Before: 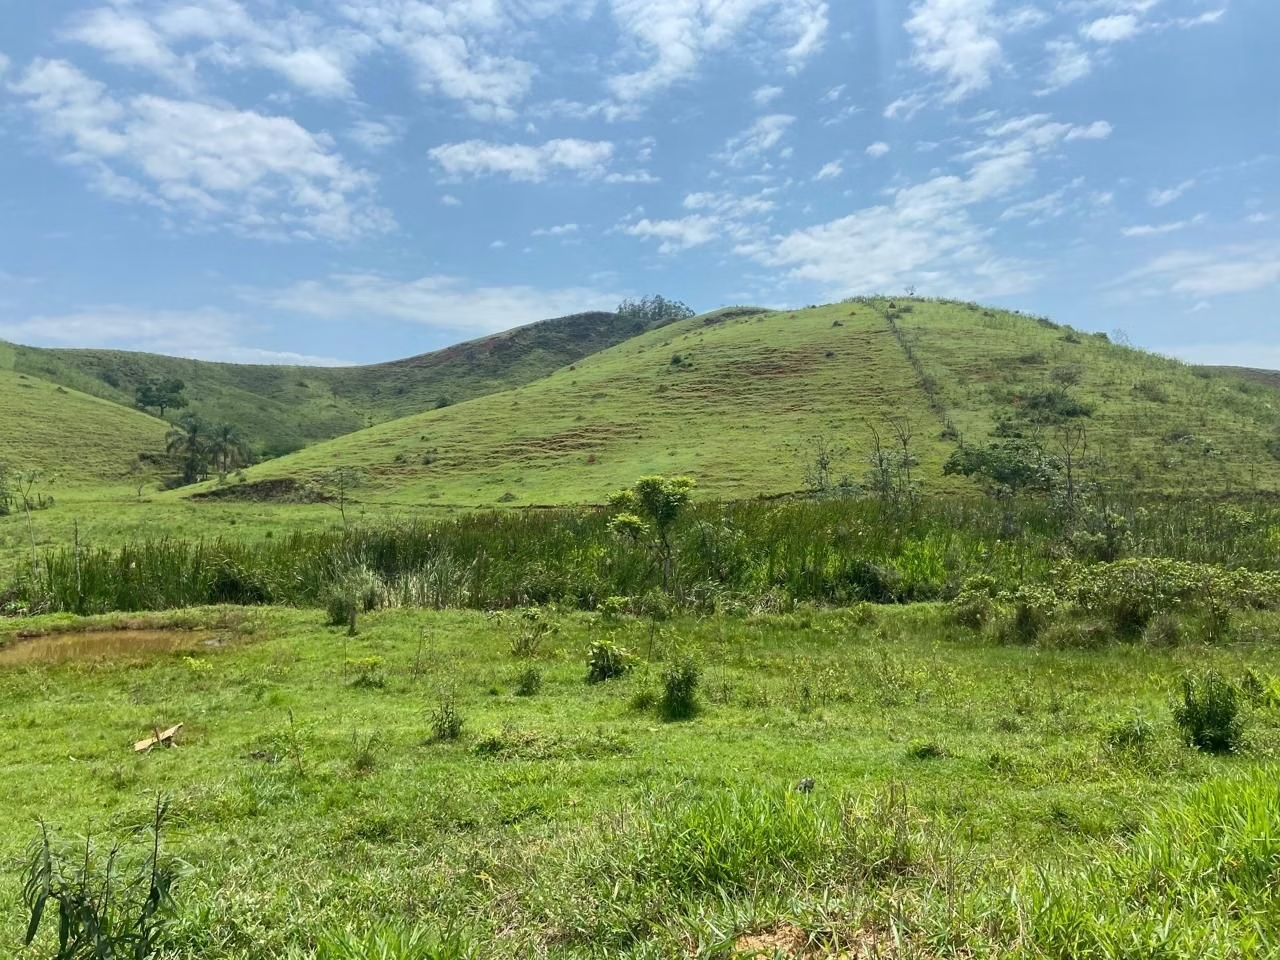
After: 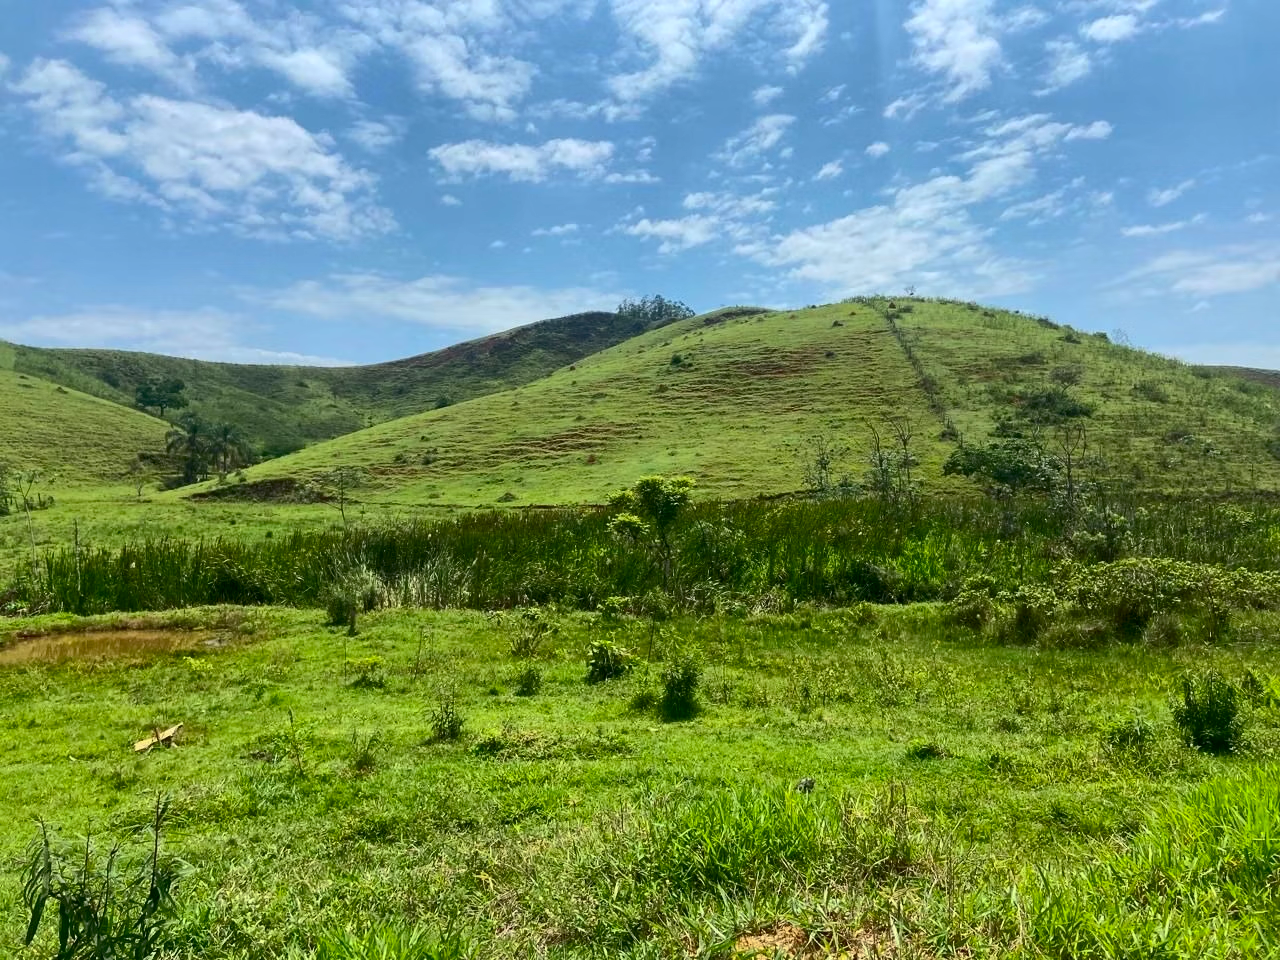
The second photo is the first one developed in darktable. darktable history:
shadows and highlights: on, module defaults
contrast brightness saturation: contrast 0.209, brightness -0.108, saturation 0.212
